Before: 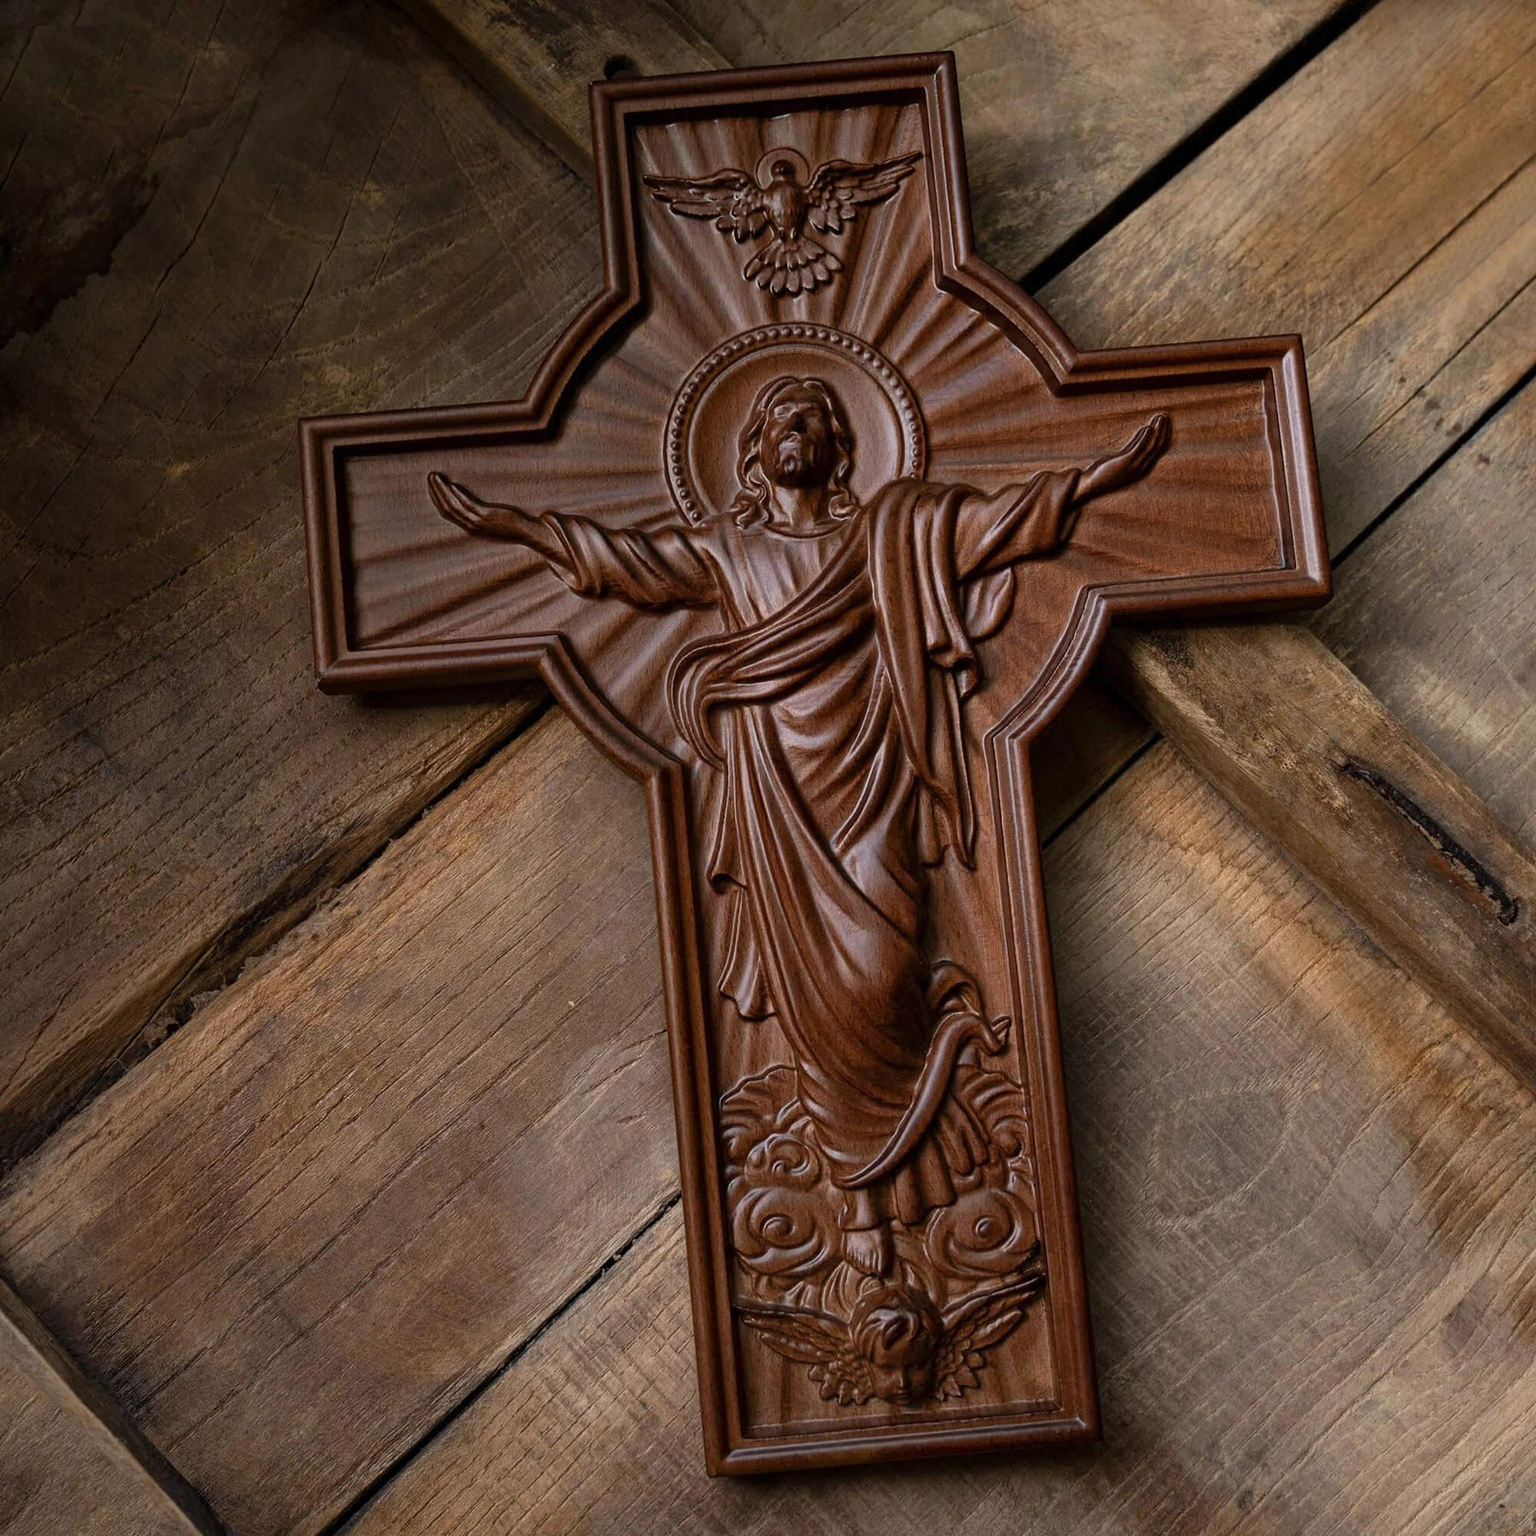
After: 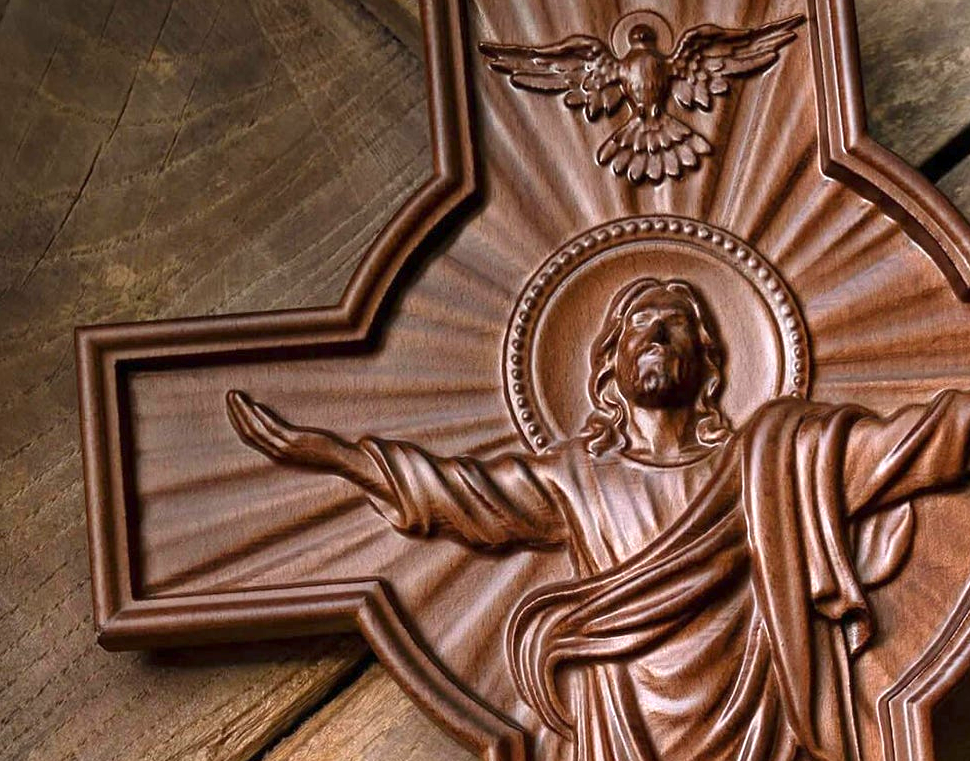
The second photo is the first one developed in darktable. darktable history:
exposure: exposure 1.16 EV, compensate exposure bias true, compensate highlight preservation false
crop: left 15.306%, top 9.065%, right 30.789%, bottom 48.638%
